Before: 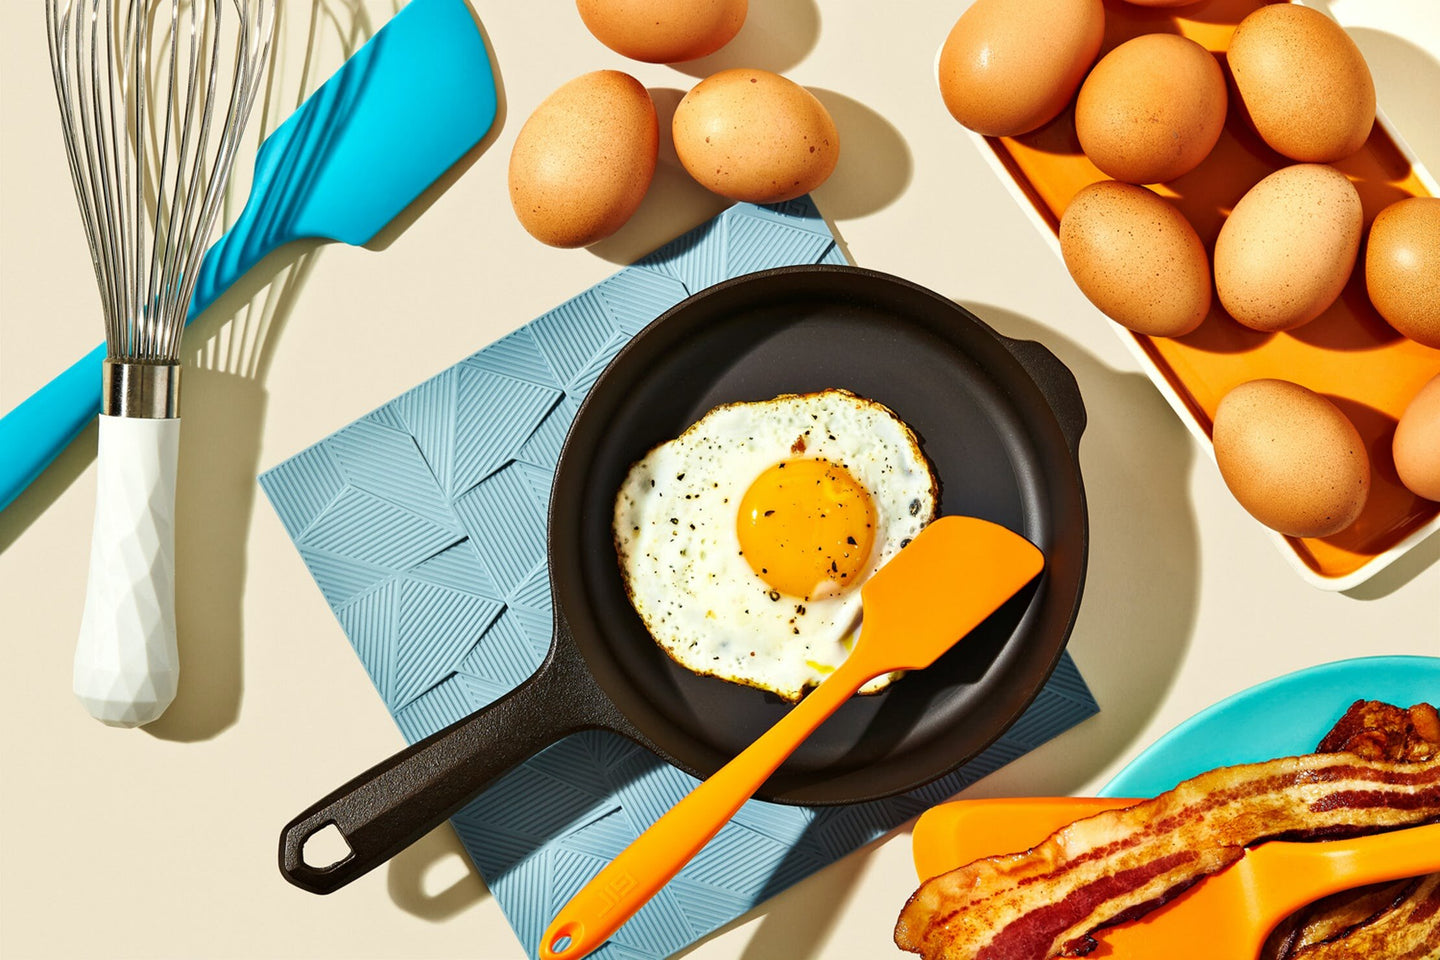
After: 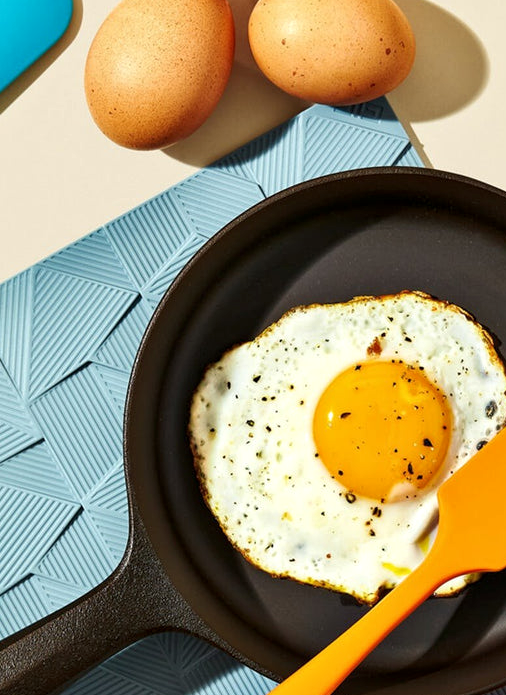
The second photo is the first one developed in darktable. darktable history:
crop and rotate: left 29.476%, top 10.214%, right 35.32%, bottom 17.333%
local contrast: highlights 100%, shadows 100%, detail 120%, midtone range 0.2
